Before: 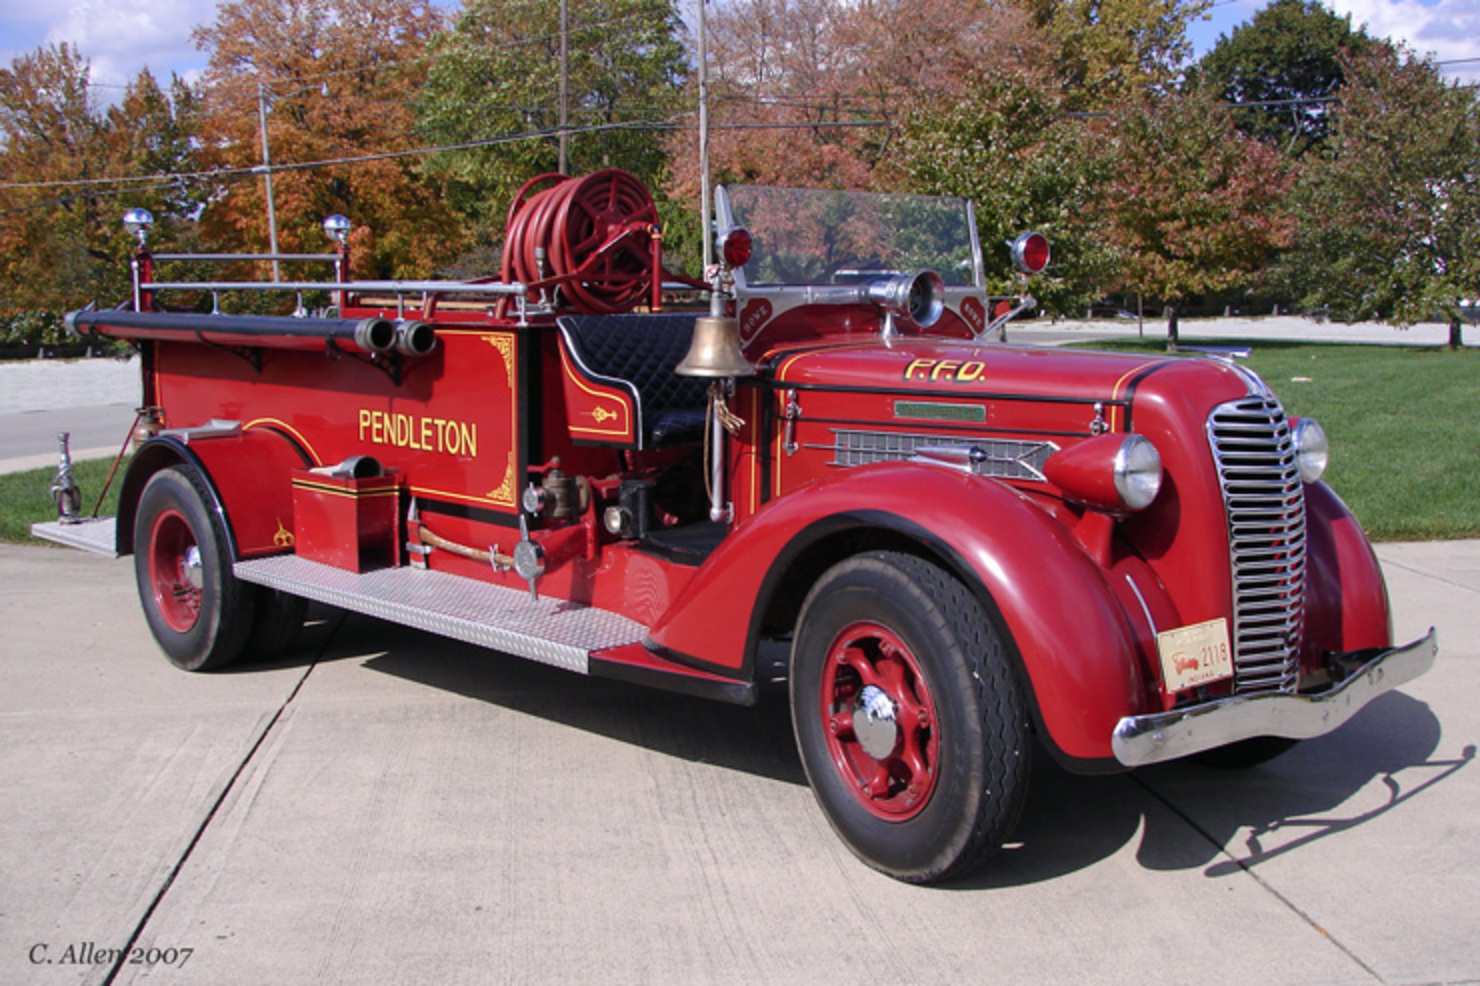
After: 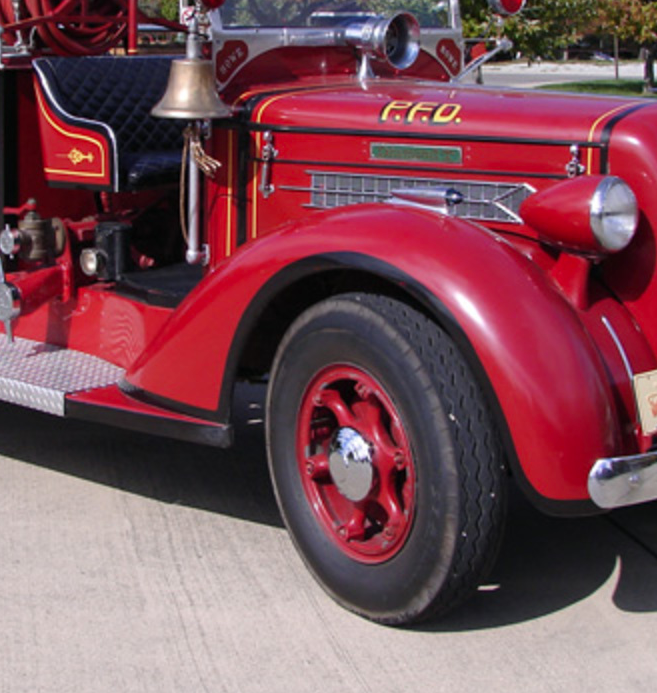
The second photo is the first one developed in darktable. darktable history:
vibrance: on, module defaults
crop: left 35.432%, top 26.233%, right 20.145%, bottom 3.432%
